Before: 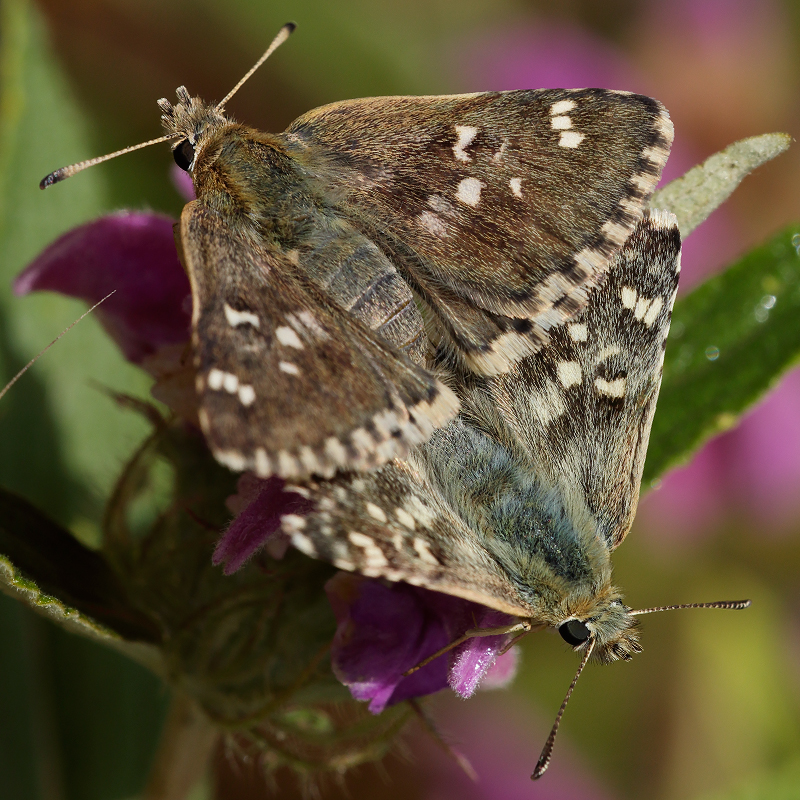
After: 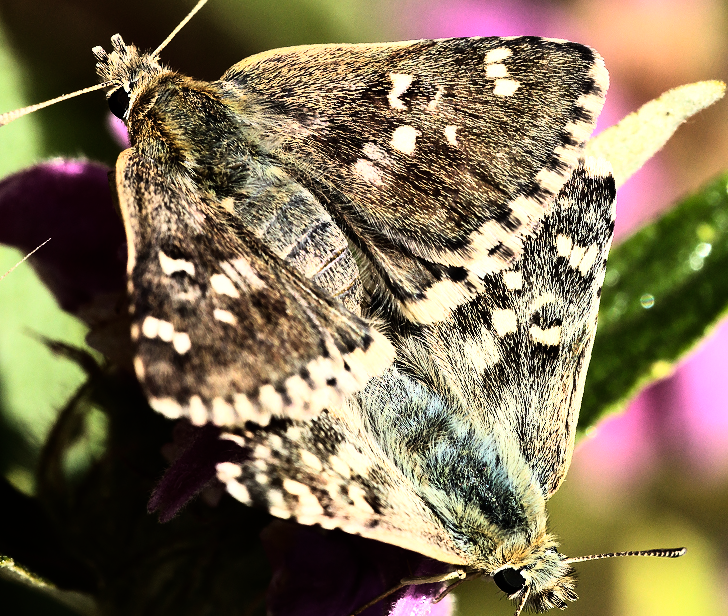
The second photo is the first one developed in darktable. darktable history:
shadows and highlights: shadows 12, white point adjustment 1.2, highlights -0.36, soften with gaussian
tone equalizer: -8 EV -0.75 EV, -7 EV -0.7 EV, -6 EV -0.6 EV, -5 EV -0.4 EV, -3 EV 0.4 EV, -2 EV 0.6 EV, -1 EV 0.7 EV, +0 EV 0.75 EV, edges refinement/feathering 500, mask exposure compensation -1.57 EV, preserve details no
rgb curve: curves: ch0 [(0, 0) (0.21, 0.15) (0.24, 0.21) (0.5, 0.75) (0.75, 0.96) (0.89, 0.99) (1, 1)]; ch1 [(0, 0.02) (0.21, 0.13) (0.25, 0.2) (0.5, 0.67) (0.75, 0.9) (0.89, 0.97) (1, 1)]; ch2 [(0, 0.02) (0.21, 0.13) (0.25, 0.2) (0.5, 0.67) (0.75, 0.9) (0.89, 0.97) (1, 1)], compensate middle gray true
crop: left 8.155%, top 6.611%, bottom 15.385%
